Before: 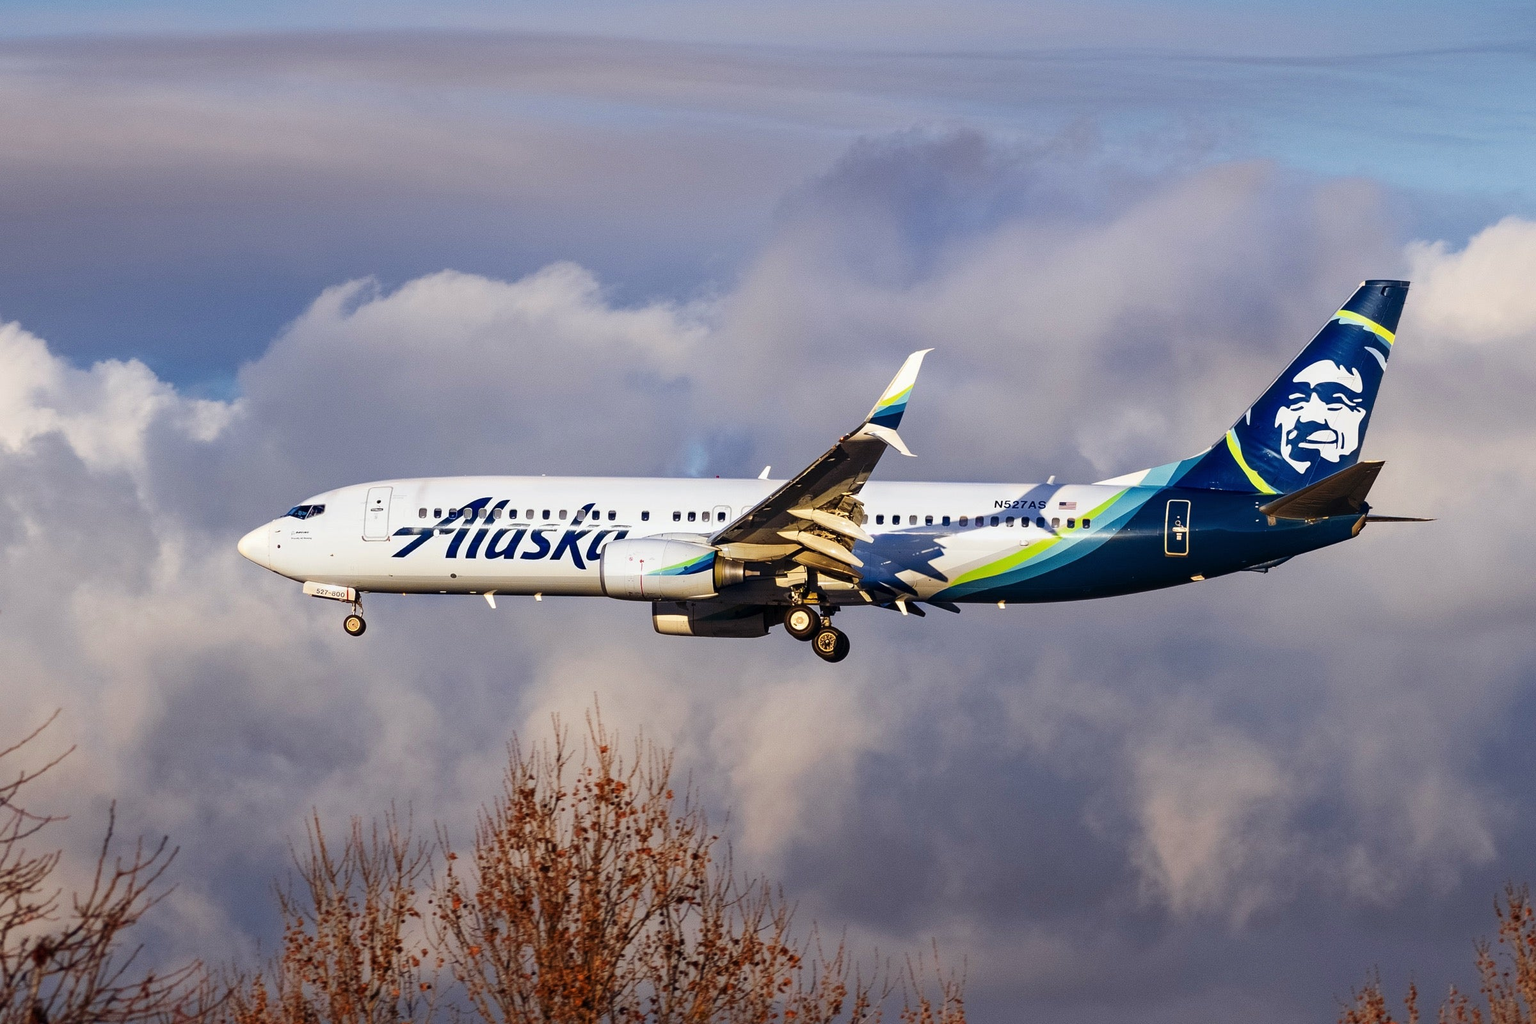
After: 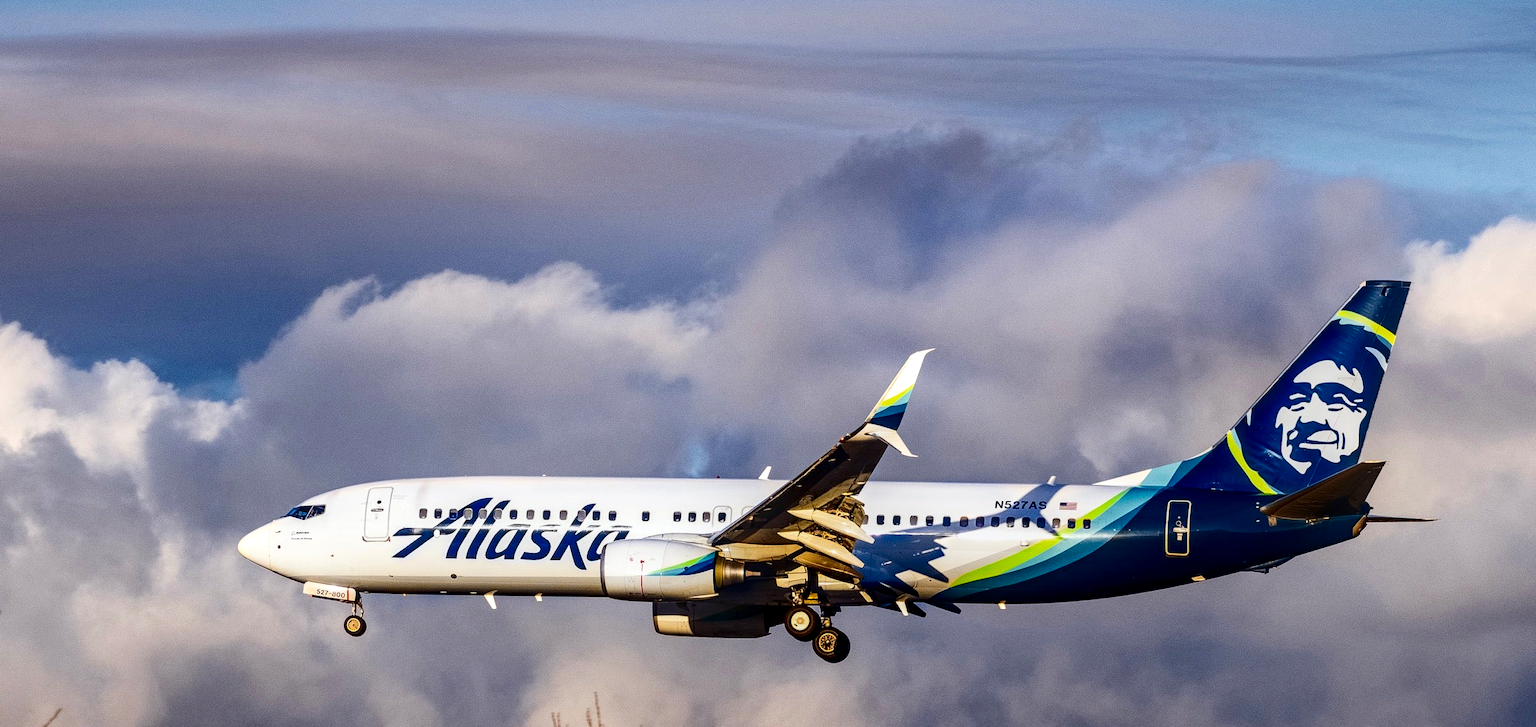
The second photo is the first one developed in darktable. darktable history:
contrast brightness saturation: contrast 0.187, brightness -0.103, saturation 0.213
crop: right 0.001%, bottom 28.978%
local contrast: detail 130%
